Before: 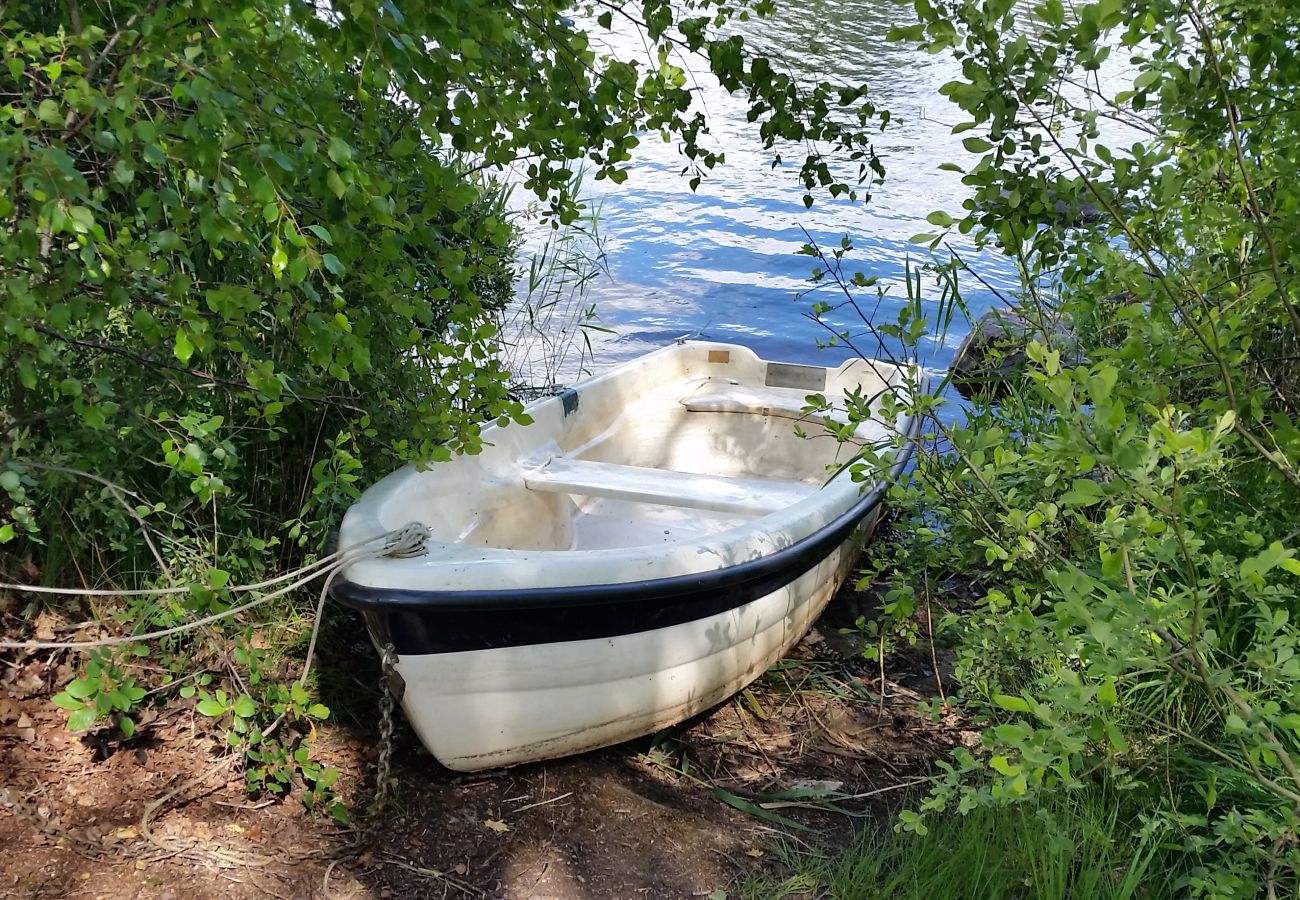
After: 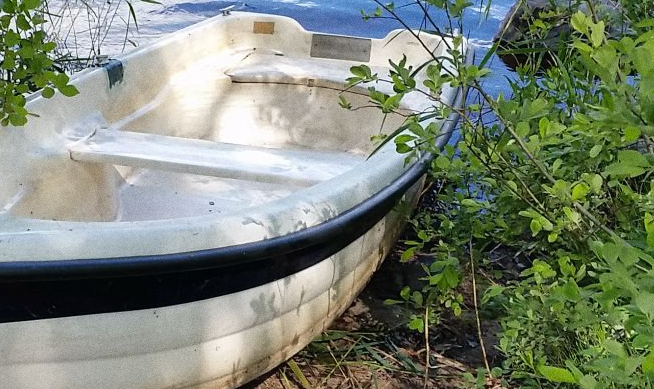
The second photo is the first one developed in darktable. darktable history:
crop: left 35.03%, top 36.625%, right 14.663%, bottom 20.057%
contrast equalizer: y [[0.5, 0.5, 0.468, 0.5, 0.5, 0.5], [0.5 ×6], [0.5 ×6], [0 ×6], [0 ×6]]
grain: strength 26%
